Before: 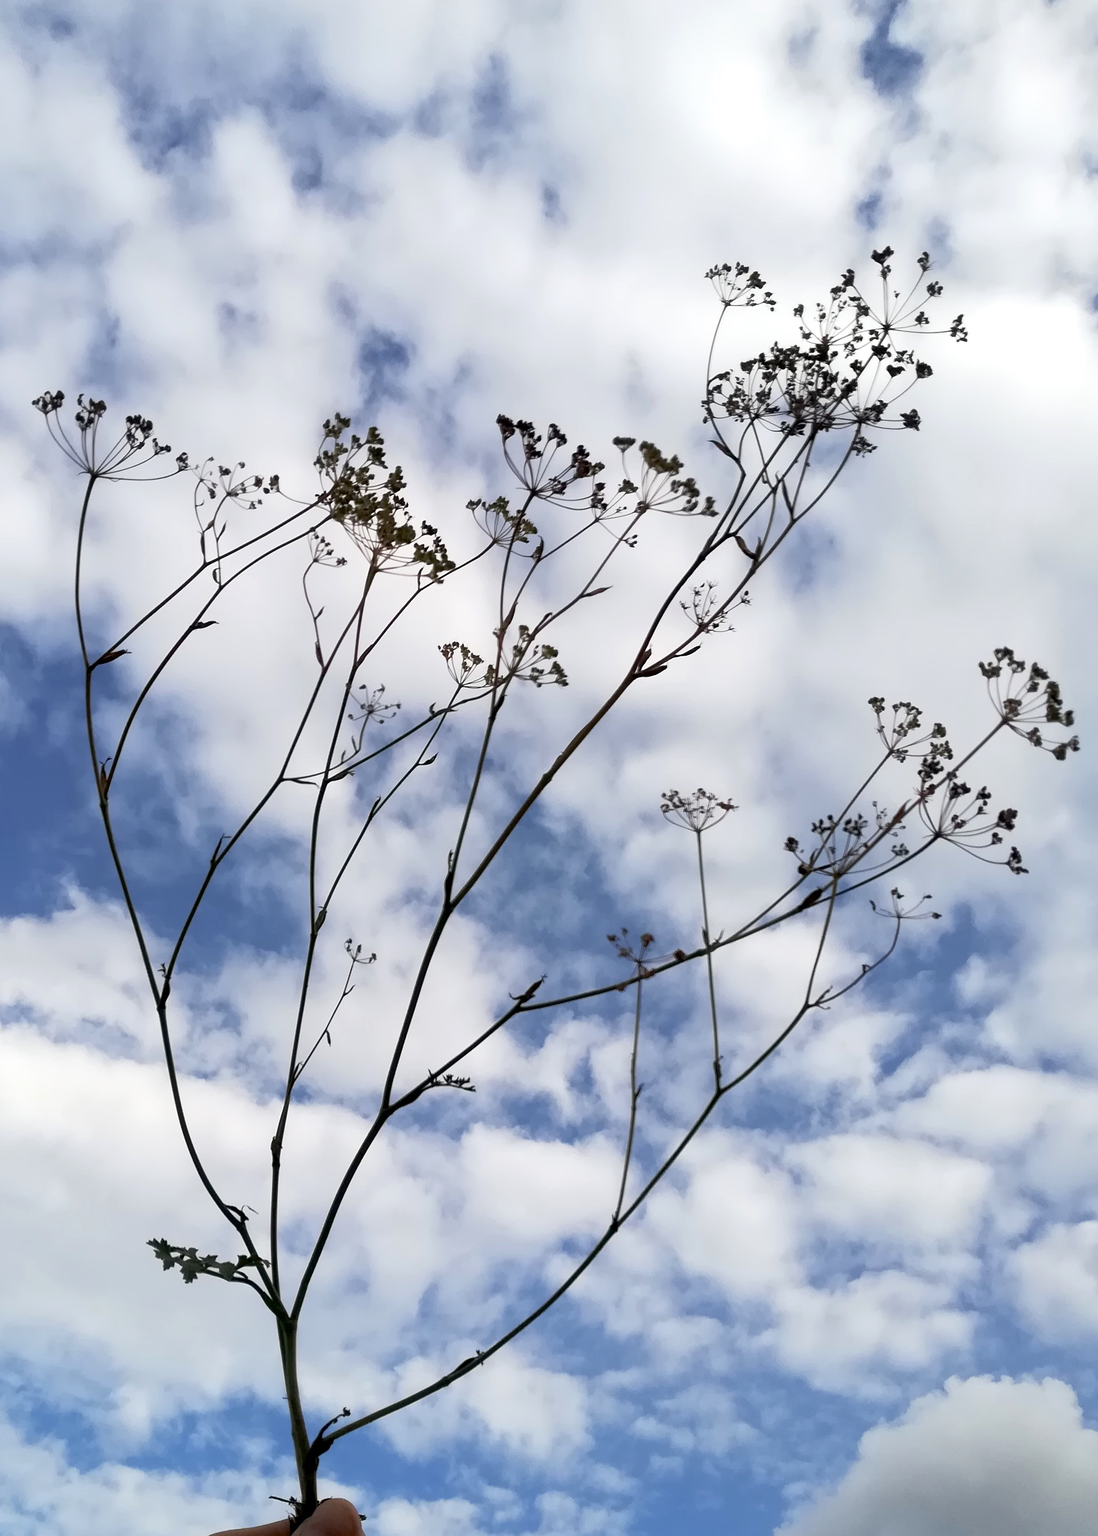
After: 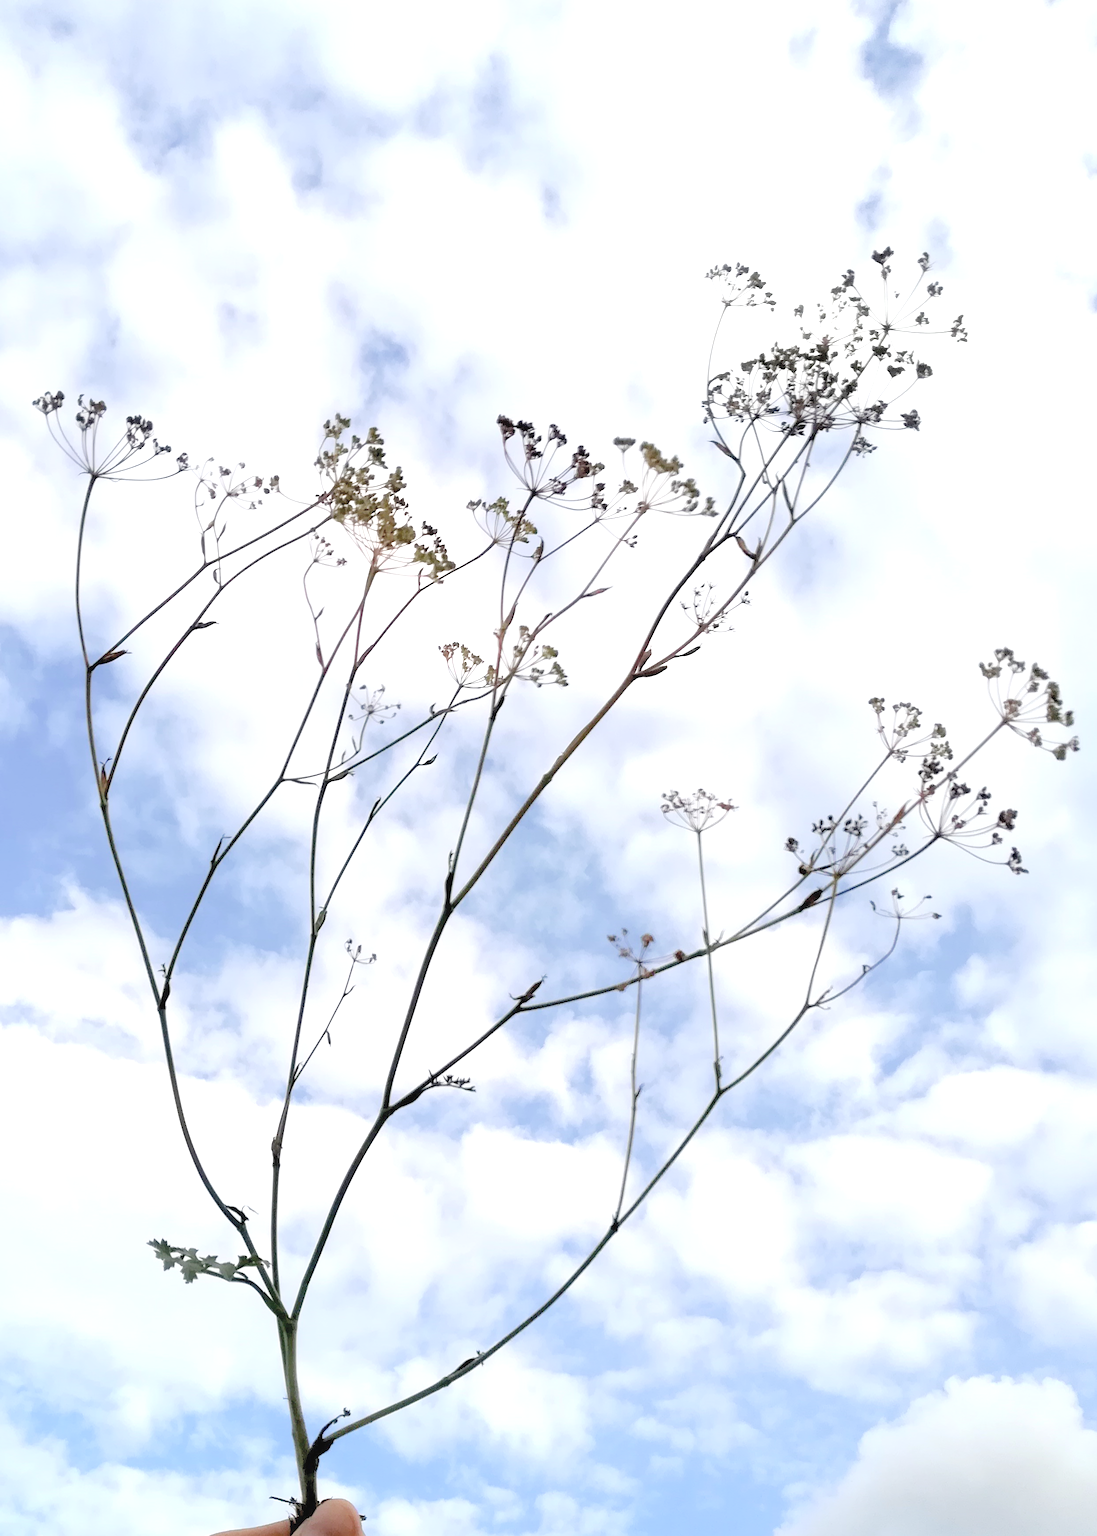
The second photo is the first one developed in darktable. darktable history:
contrast brightness saturation: brightness 0.28
base curve: curves: ch0 [(0, 0) (0.158, 0.273) (0.879, 0.895) (1, 1)], preserve colors none
exposure: black level correction 0, exposure 0.7 EV, compensate exposure bias true, compensate highlight preservation false
